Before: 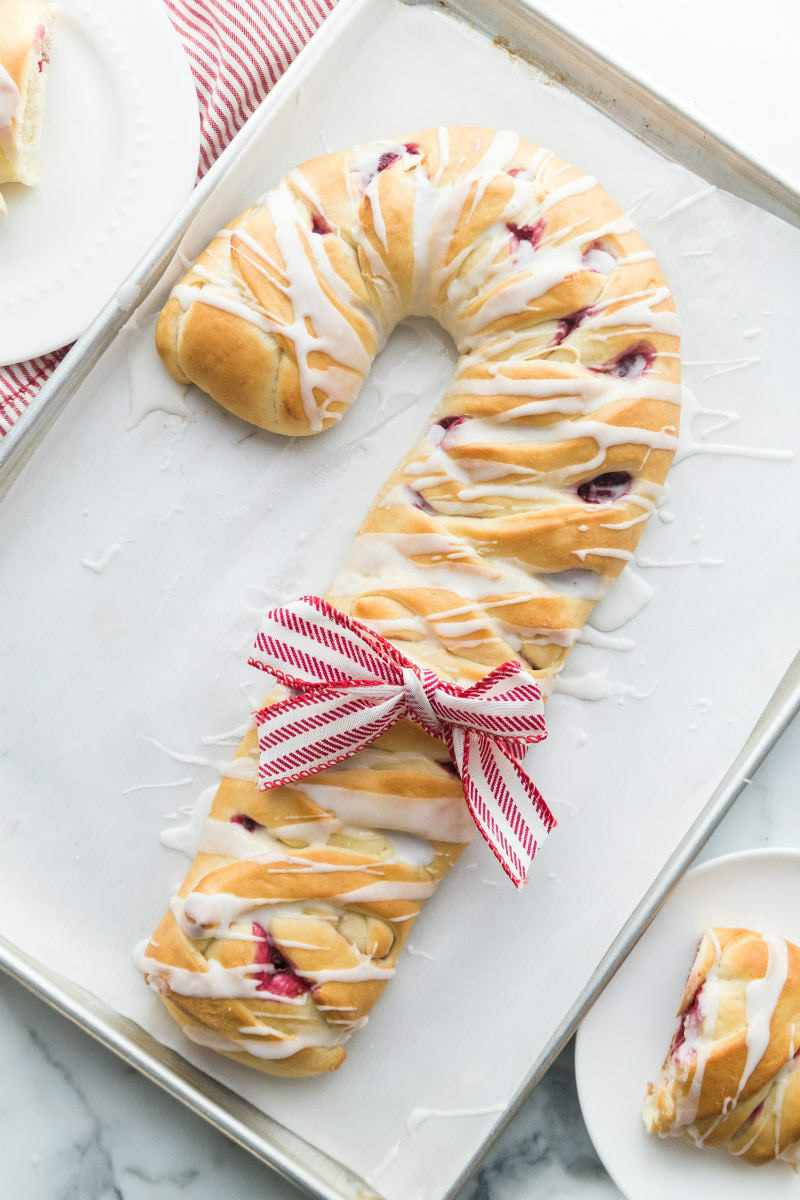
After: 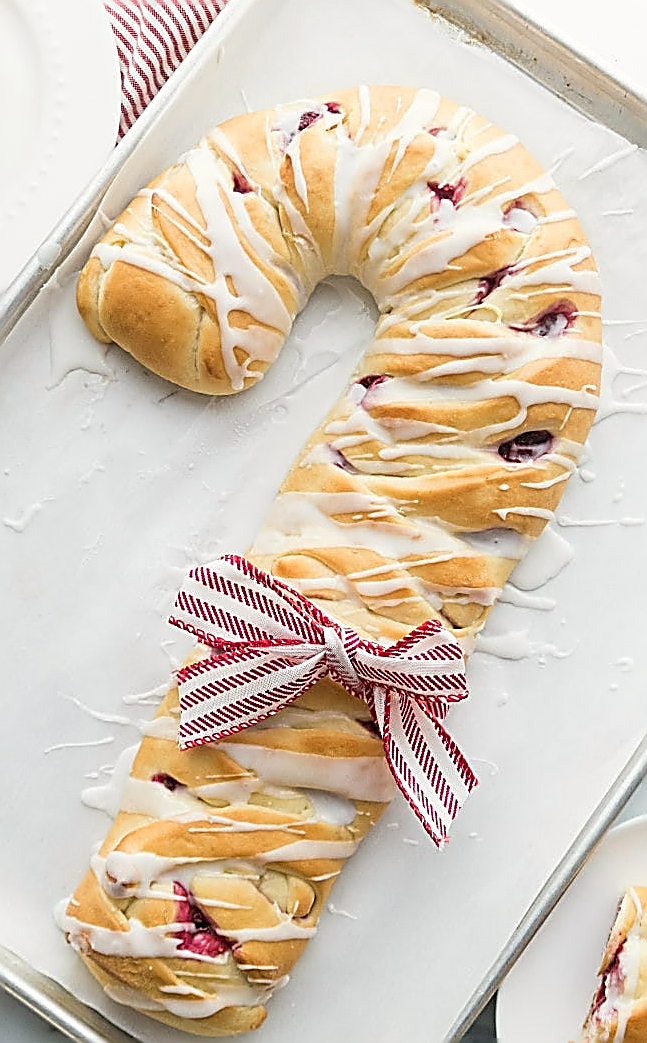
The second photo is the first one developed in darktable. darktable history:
crop: left 9.929%, top 3.475%, right 9.188%, bottom 9.529%
color calibration: x 0.342, y 0.356, temperature 5122 K
sharpen: amount 1.861
